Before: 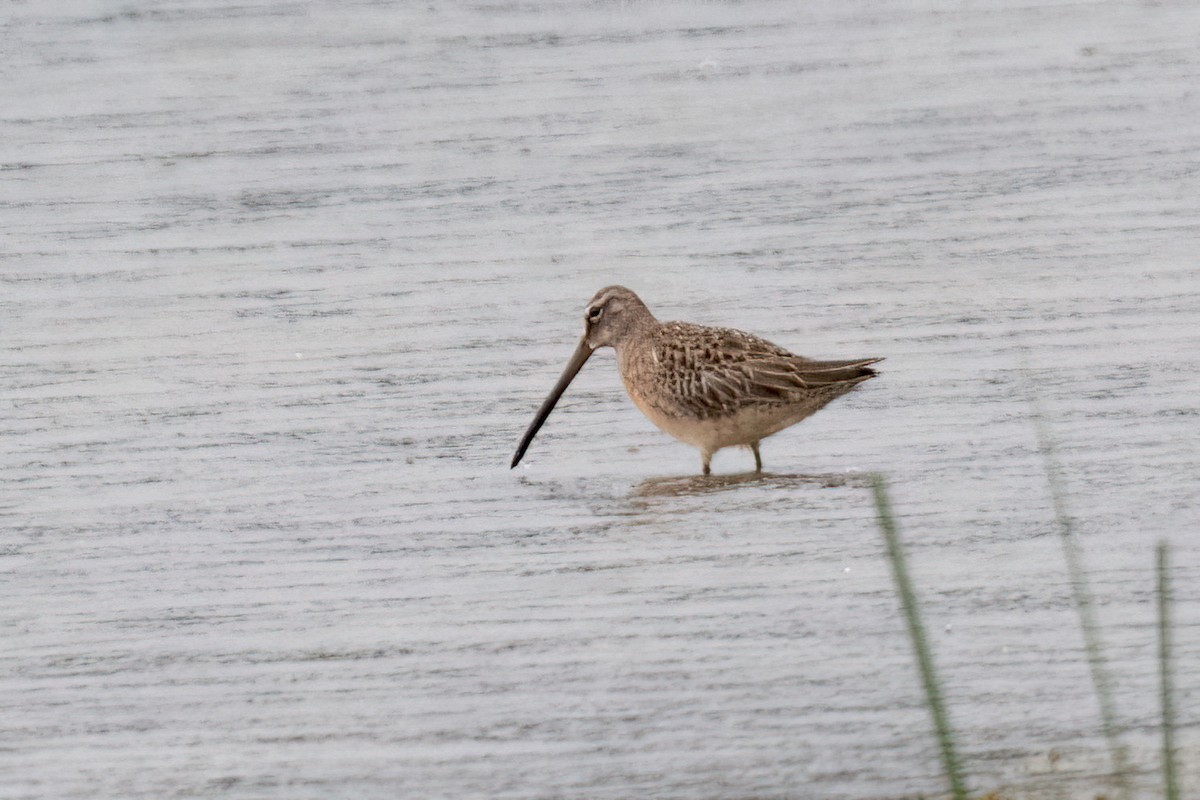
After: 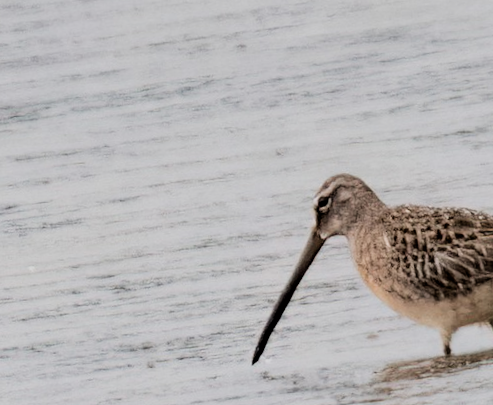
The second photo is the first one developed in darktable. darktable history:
rotate and perspective: rotation -4.57°, crop left 0.054, crop right 0.944, crop top 0.087, crop bottom 0.914
filmic rgb: black relative exposure -5 EV, hardness 2.88, contrast 1.3, highlights saturation mix -30%
crop: left 20.248%, top 10.86%, right 35.675%, bottom 34.321%
